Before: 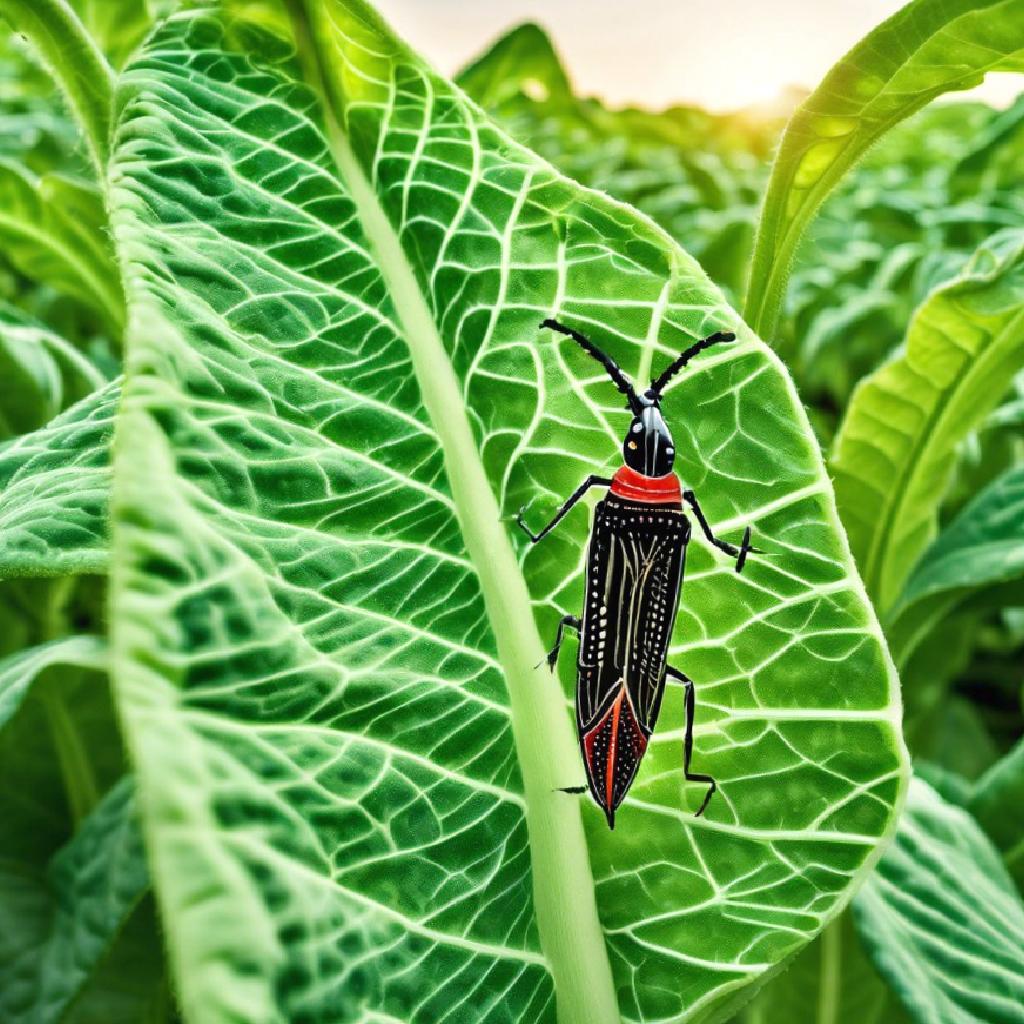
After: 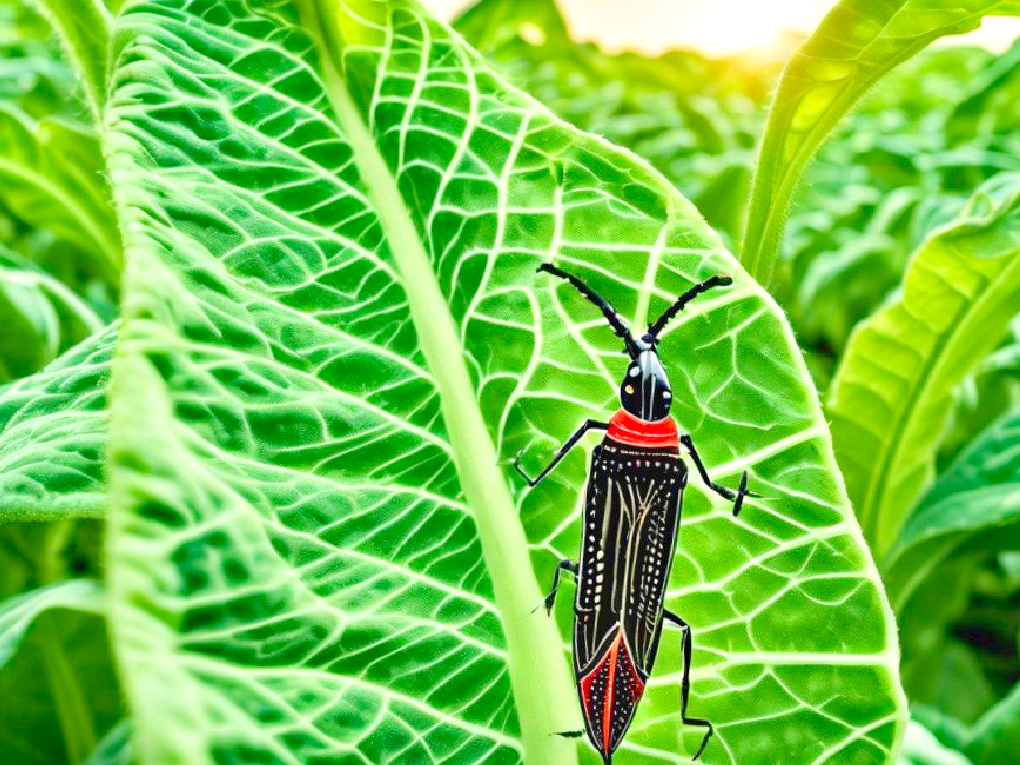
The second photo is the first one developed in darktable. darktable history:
crop: left 0.387%, top 5.469%, bottom 19.809%
levels: levels [0, 0.397, 0.955]
haze removal: compatibility mode true, adaptive false
